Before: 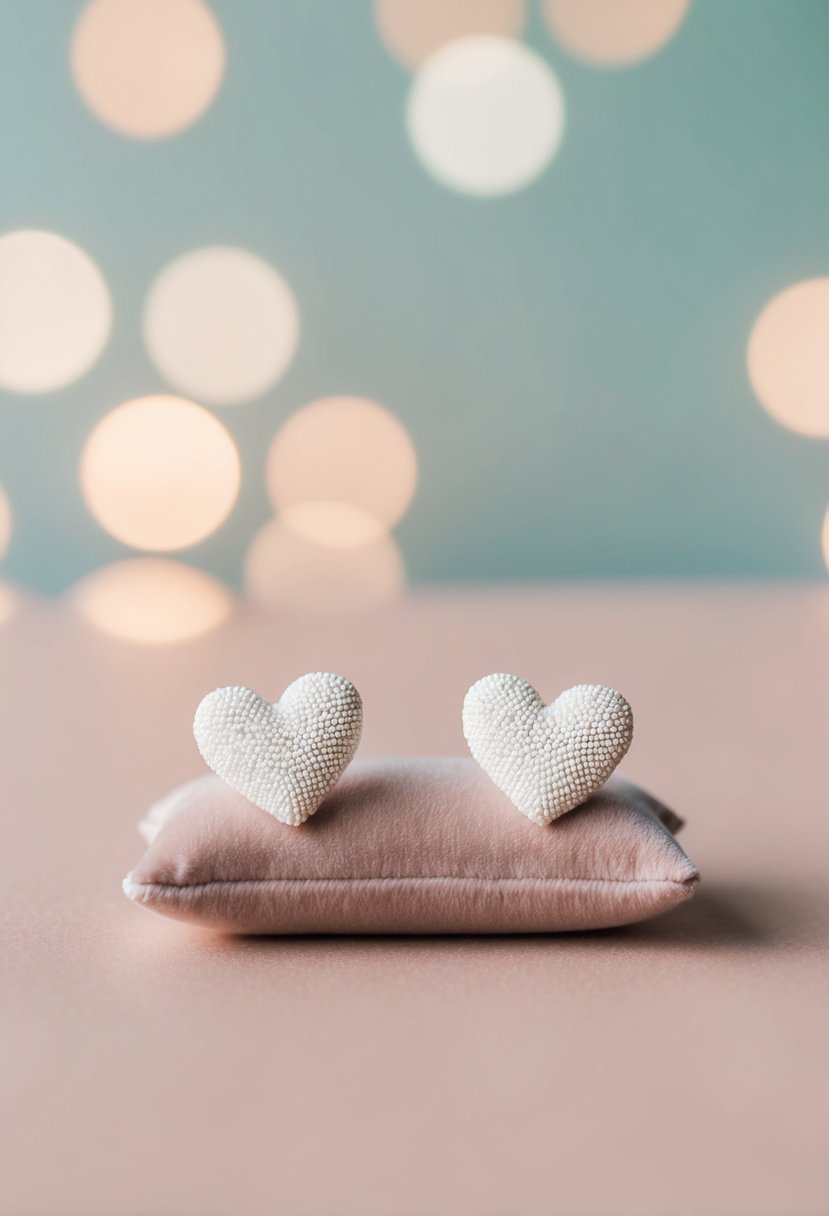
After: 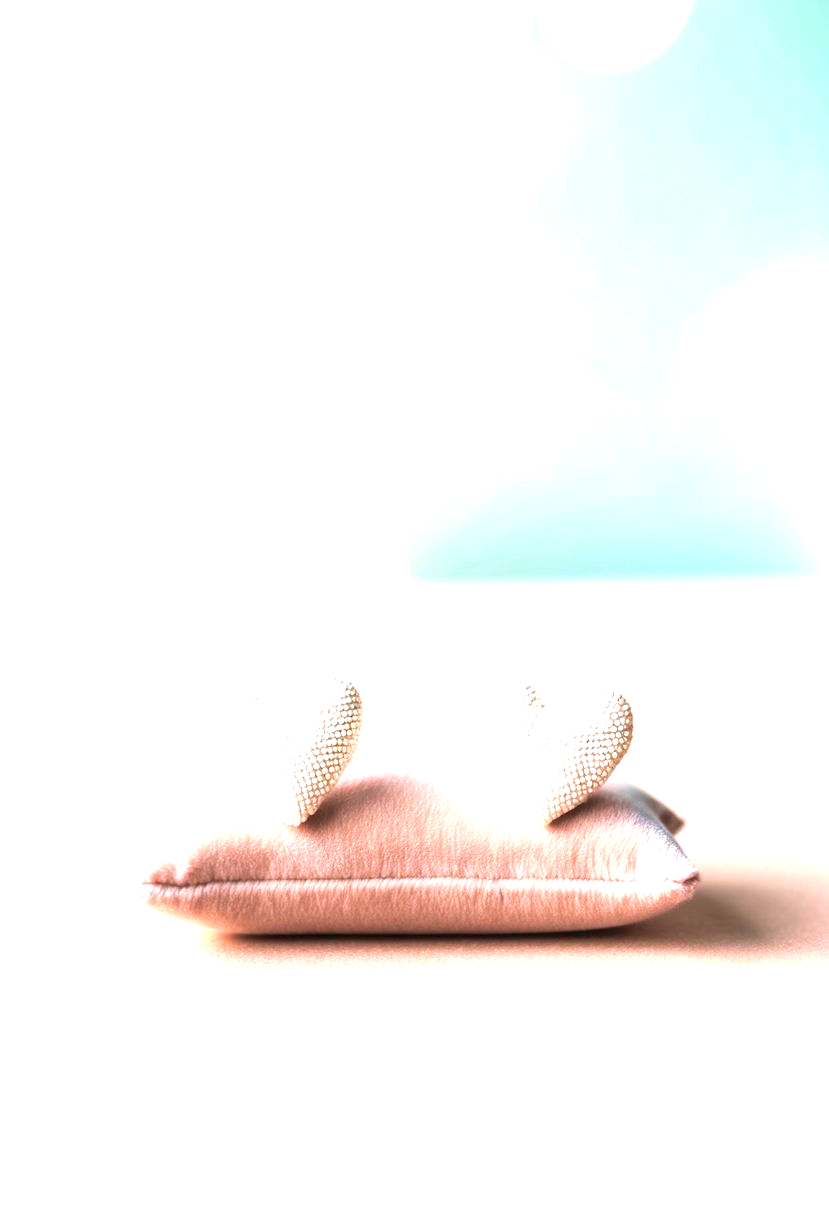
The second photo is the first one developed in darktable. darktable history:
exposure: black level correction 0, exposure 1.662 EV, compensate highlight preservation false
contrast brightness saturation: saturation 0.181
velvia: on, module defaults
